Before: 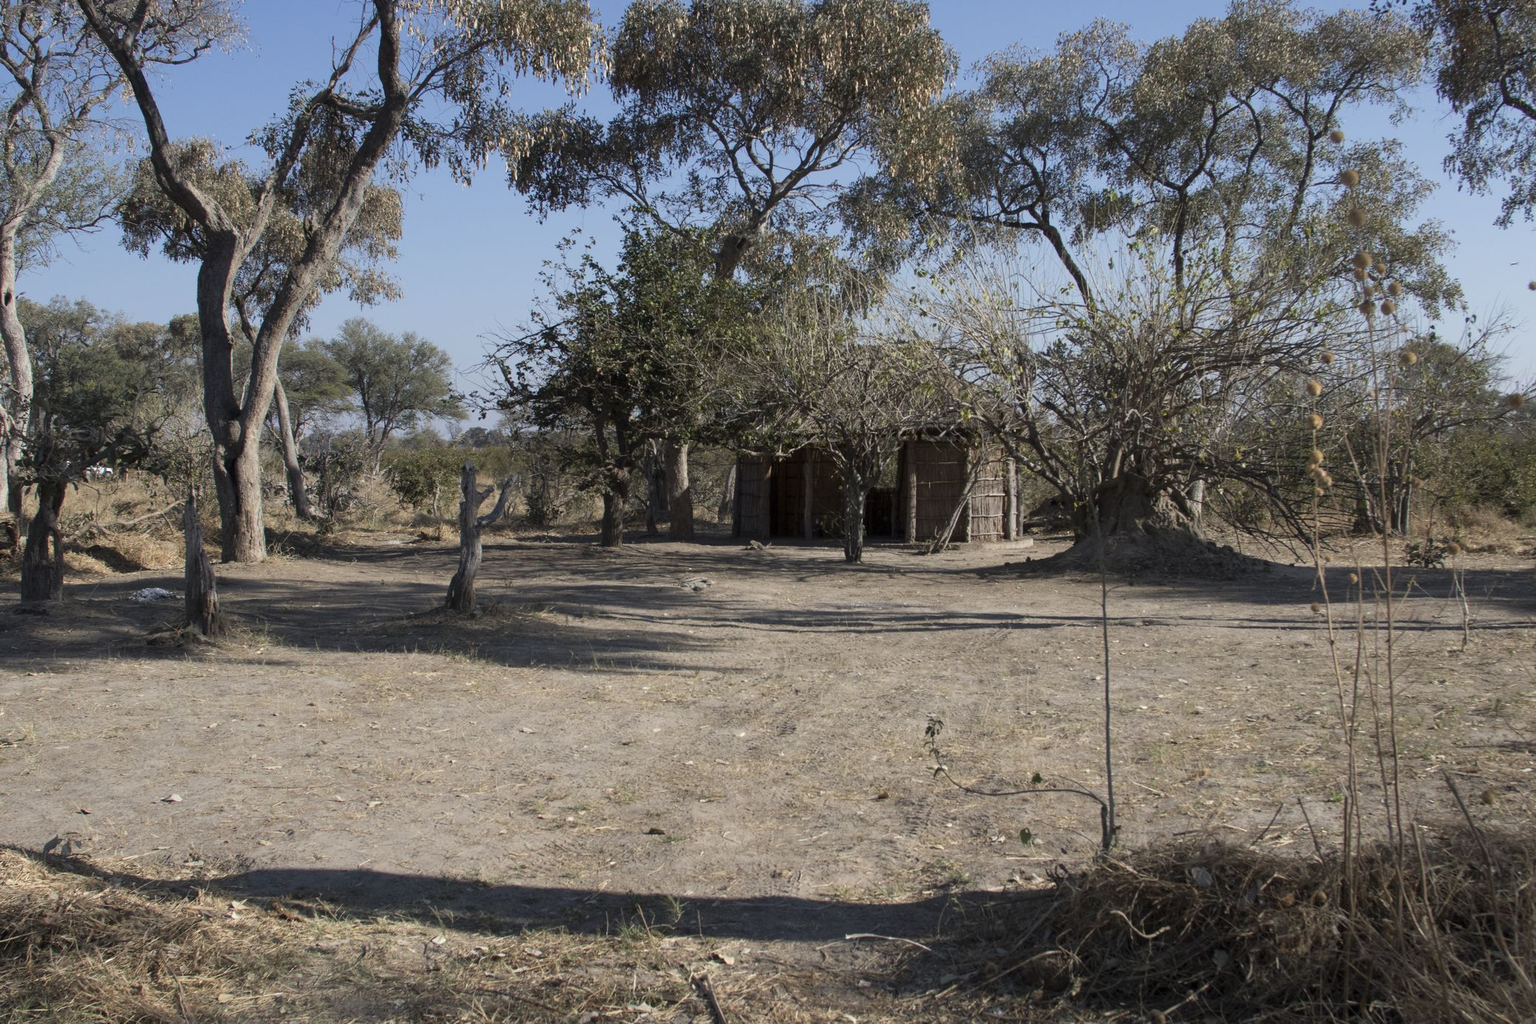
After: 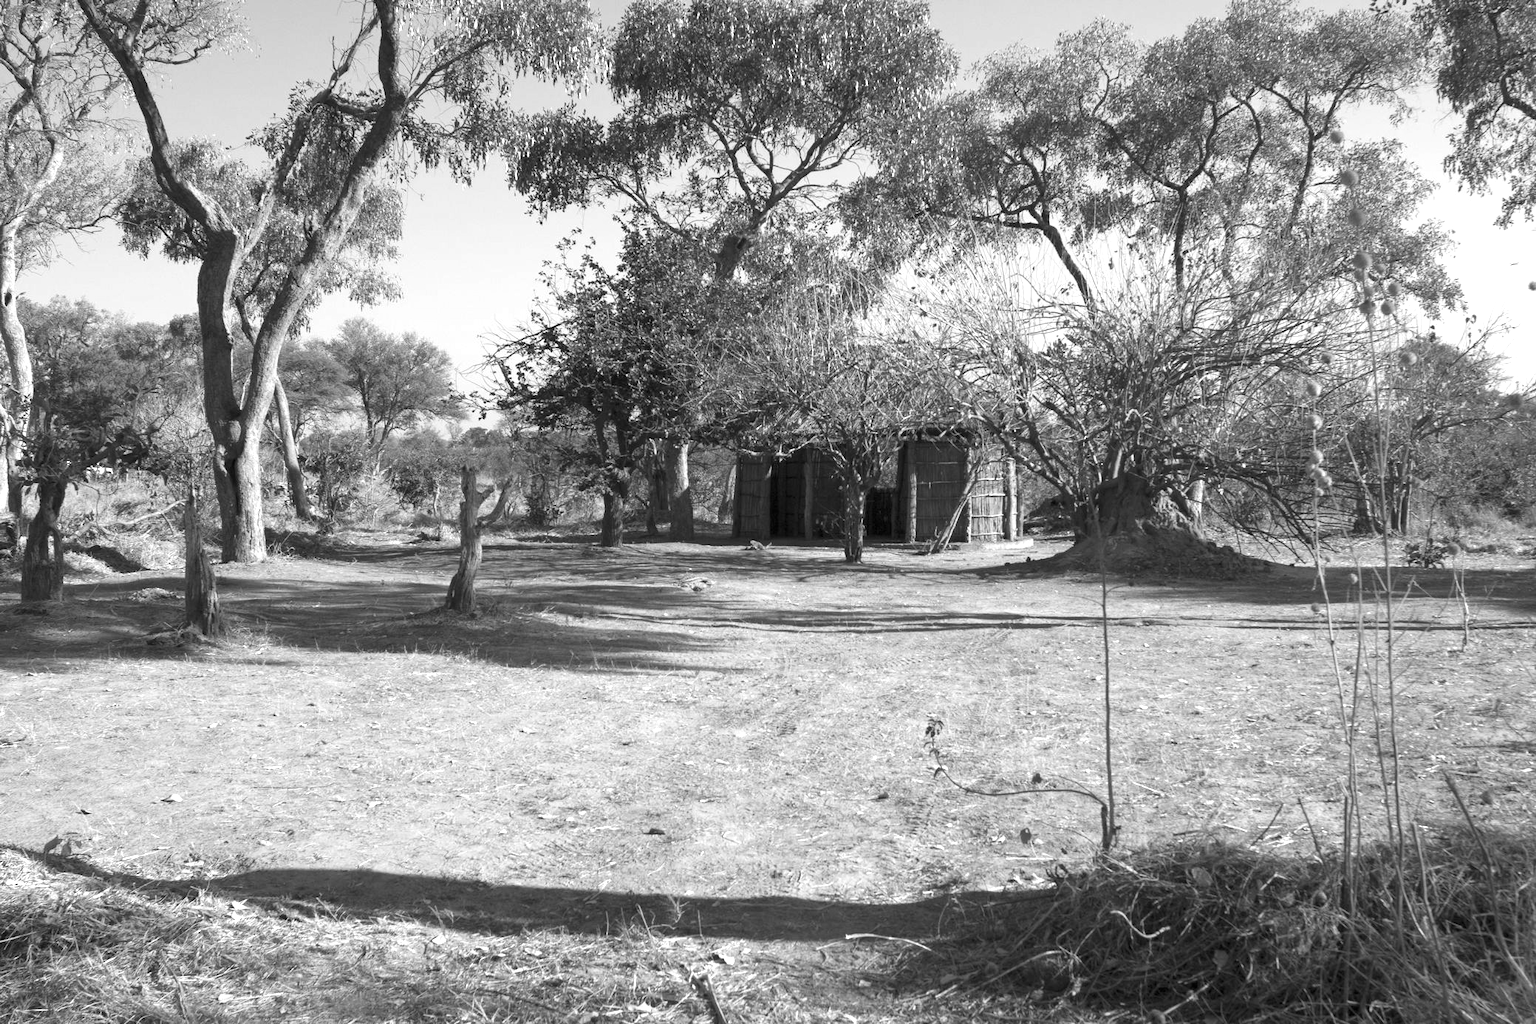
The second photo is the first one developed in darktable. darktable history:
exposure: black level correction 0, exposure 0.7 EV, compensate exposure bias true, compensate highlight preservation false
monochrome: a -3.63, b -0.465
